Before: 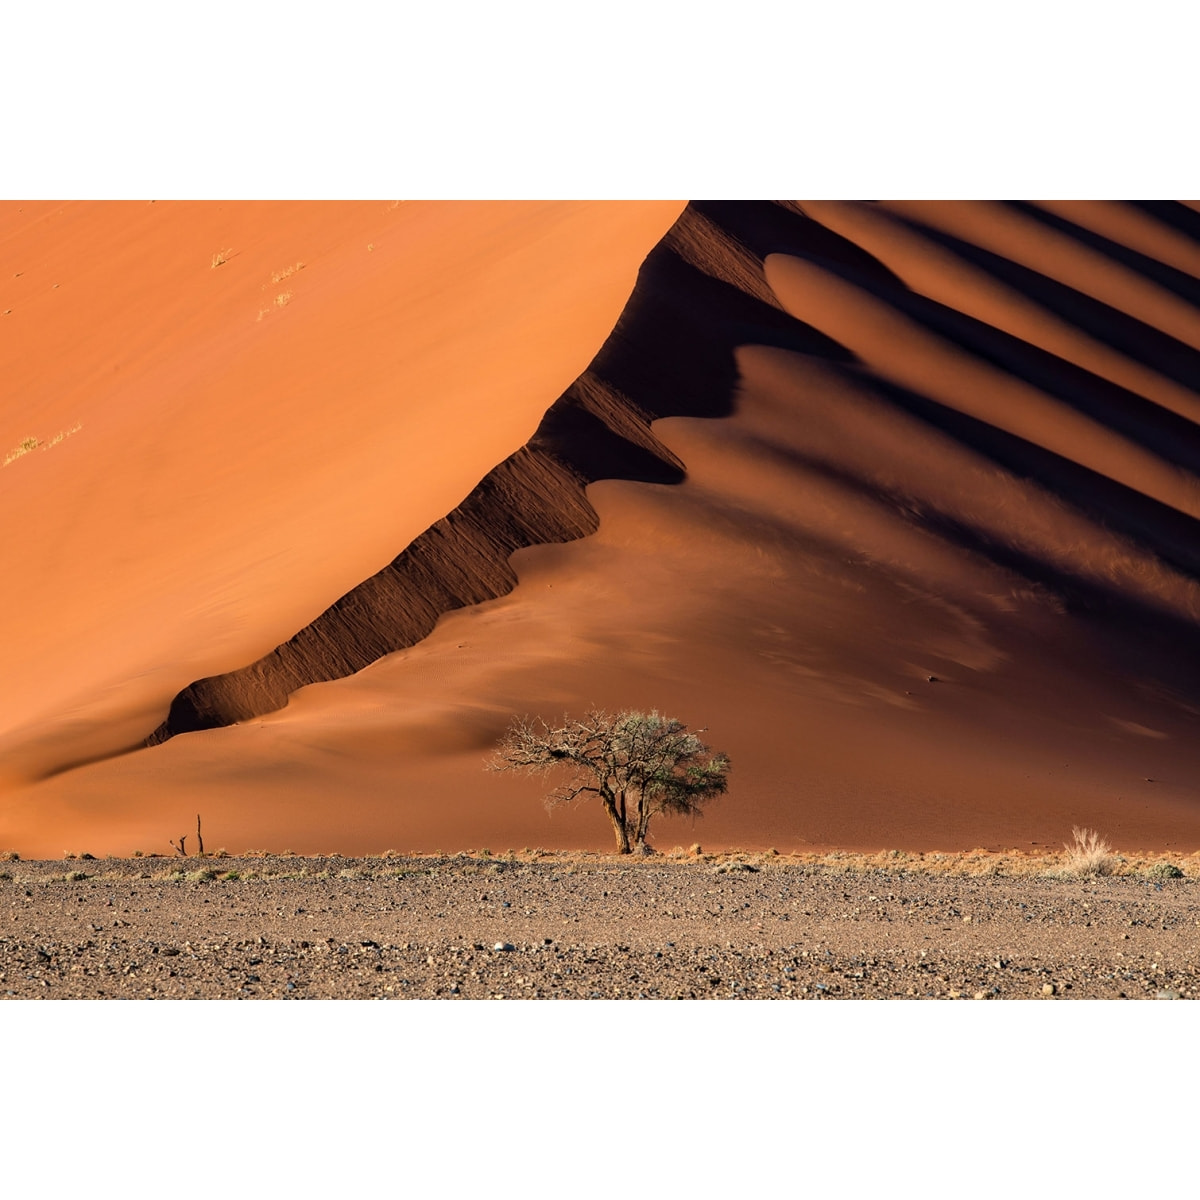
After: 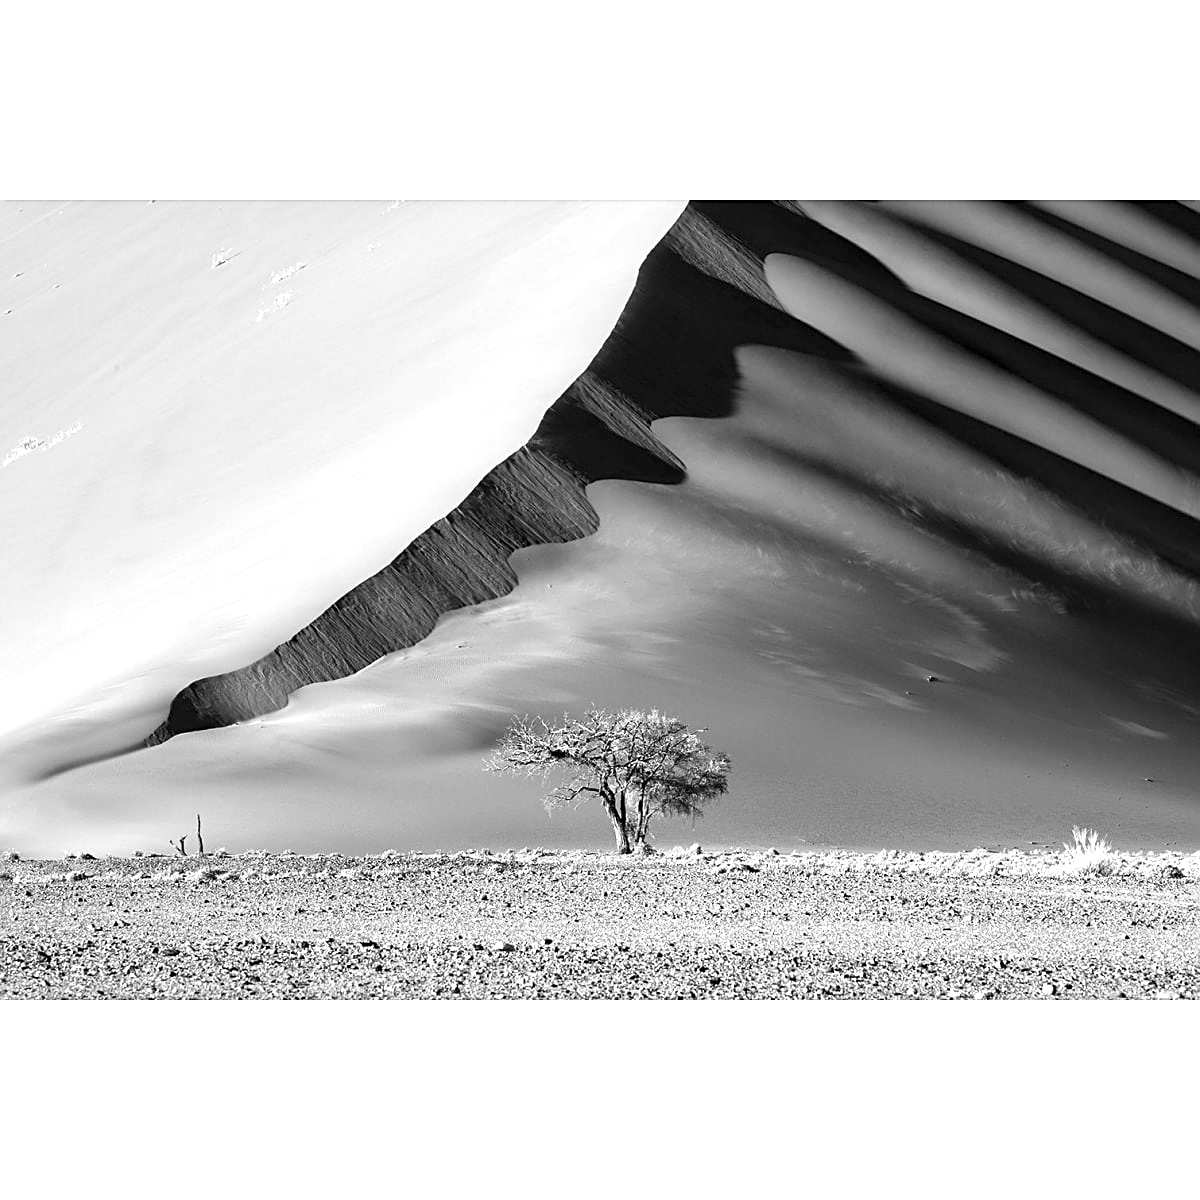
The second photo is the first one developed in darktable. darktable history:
exposure: black level correction 0, exposure 1.379 EV, compensate exposure bias true, compensate highlight preservation false
sharpen: on, module defaults
monochrome: a 26.22, b 42.67, size 0.8
